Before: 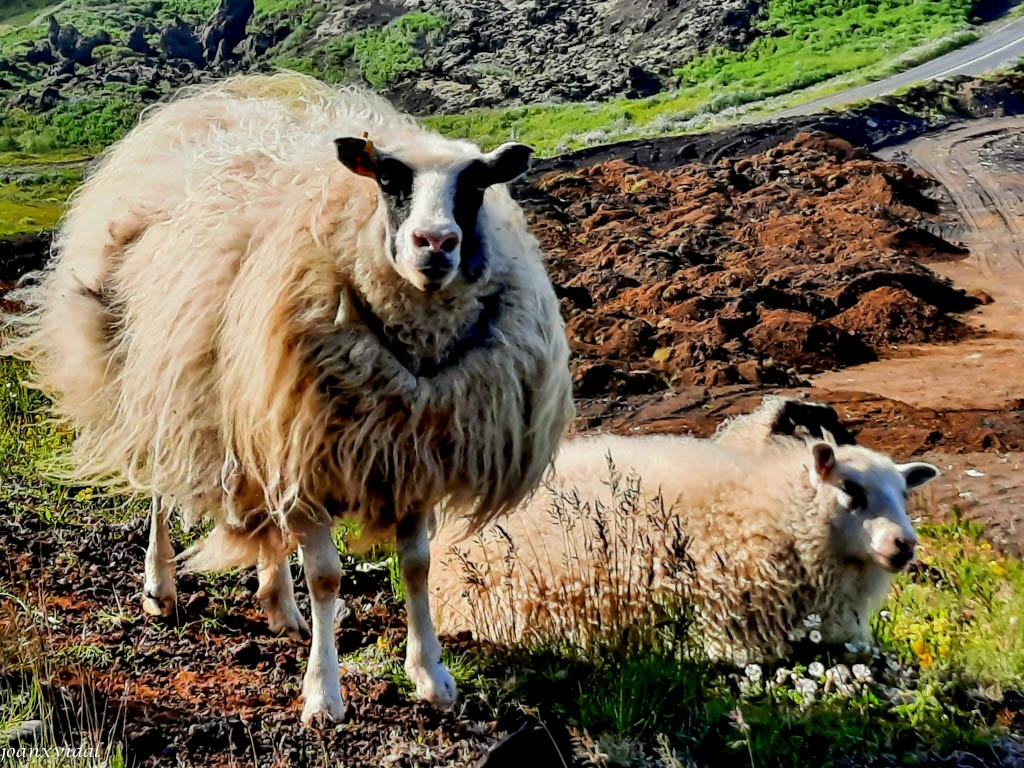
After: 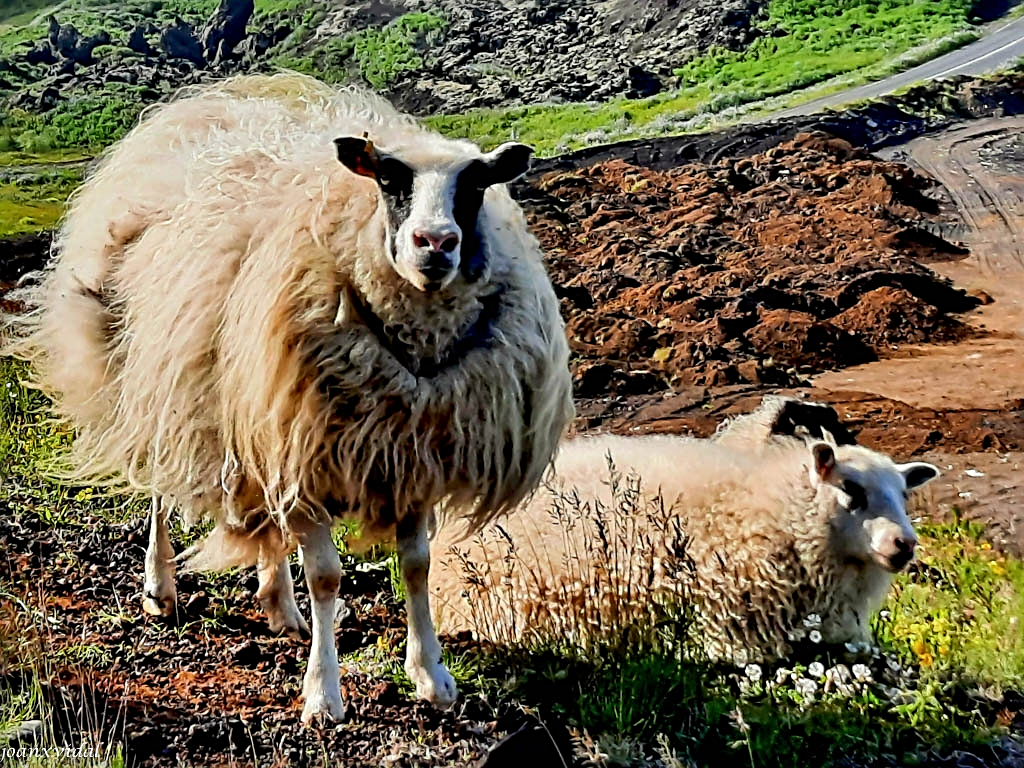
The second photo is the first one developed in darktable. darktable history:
sharpen: radius 3.073
